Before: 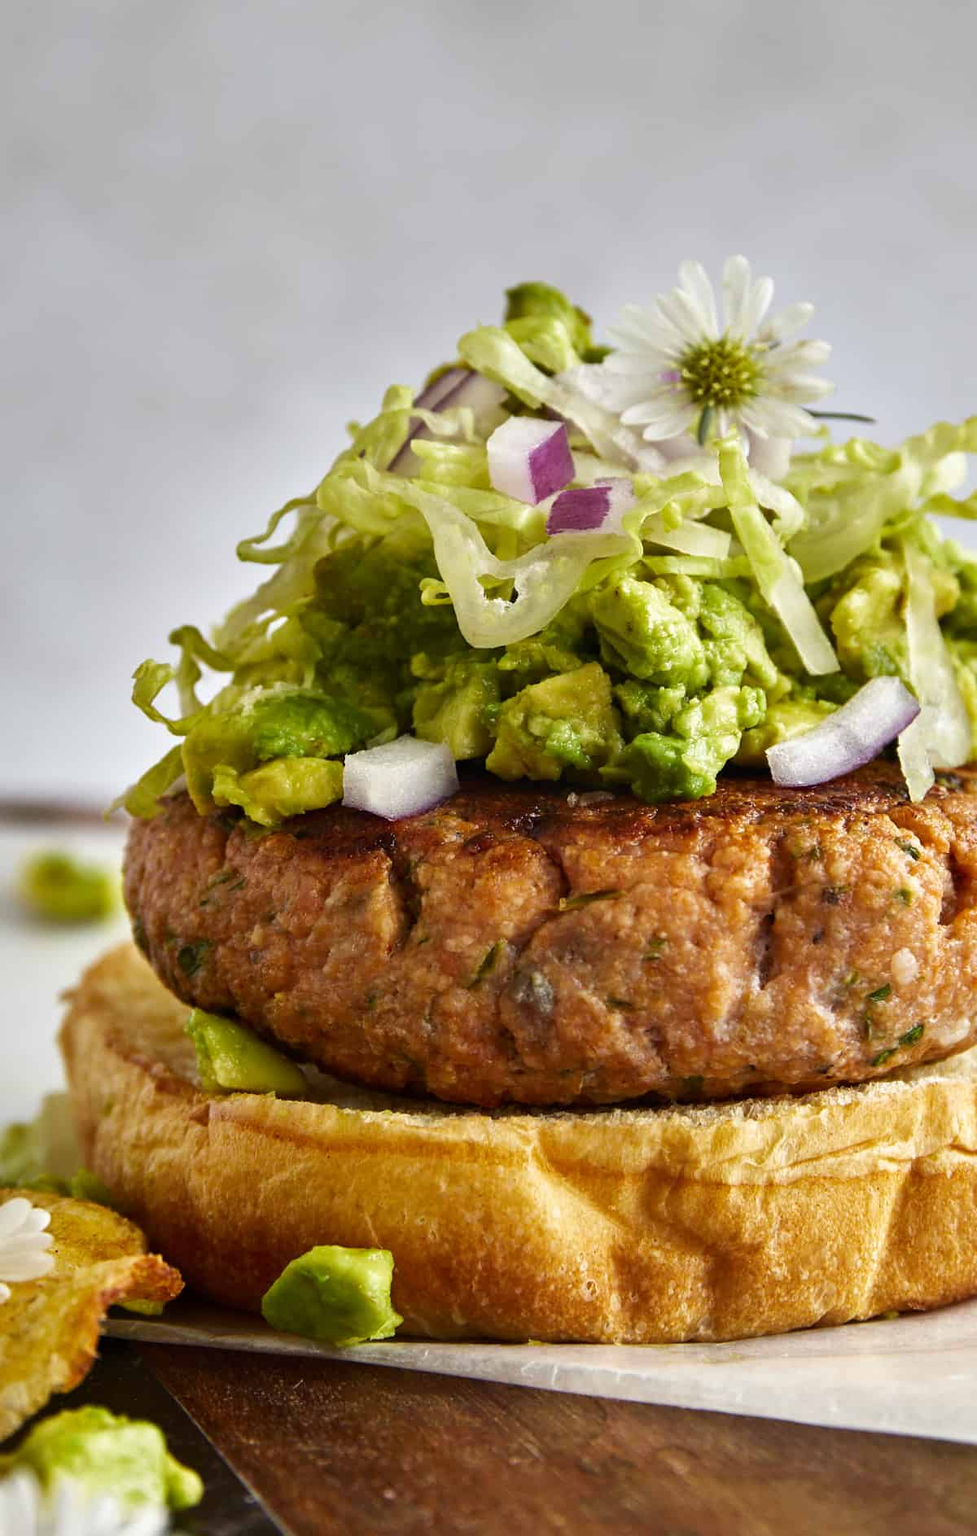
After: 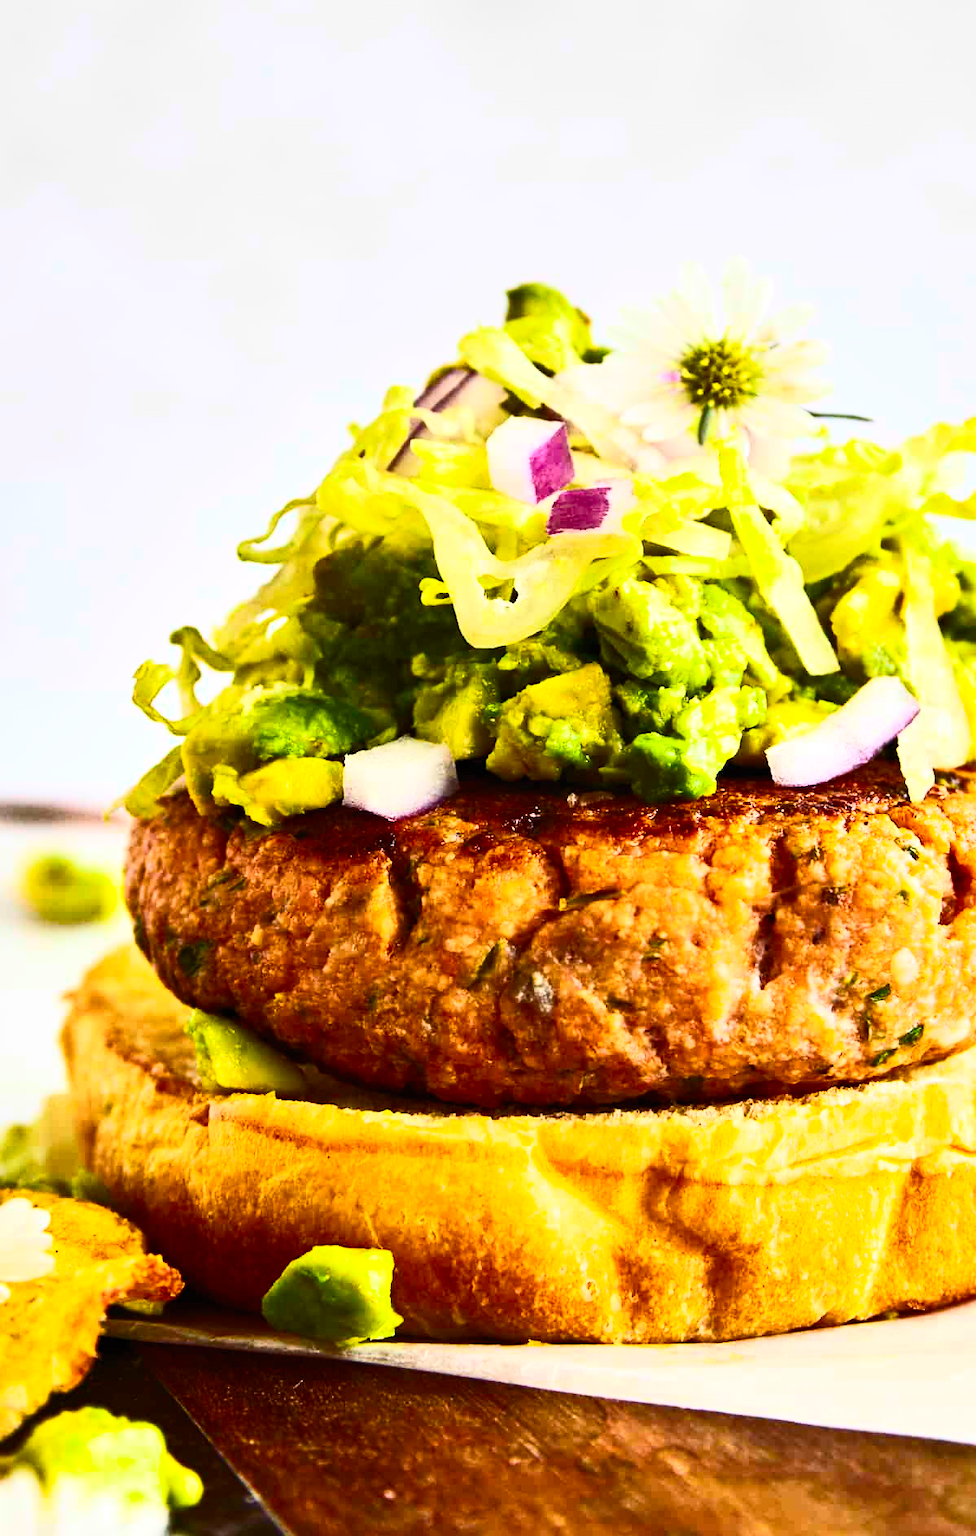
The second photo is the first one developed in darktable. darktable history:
contrast brightness saturation: contrast 0.62, brightness 0.34, saturation 0.14
exposure: exposure 0.131 EV, compensate highlight preservation false
color balance rgb: perceptual saturation grading › global saturation 20%, global vibrance 20%
